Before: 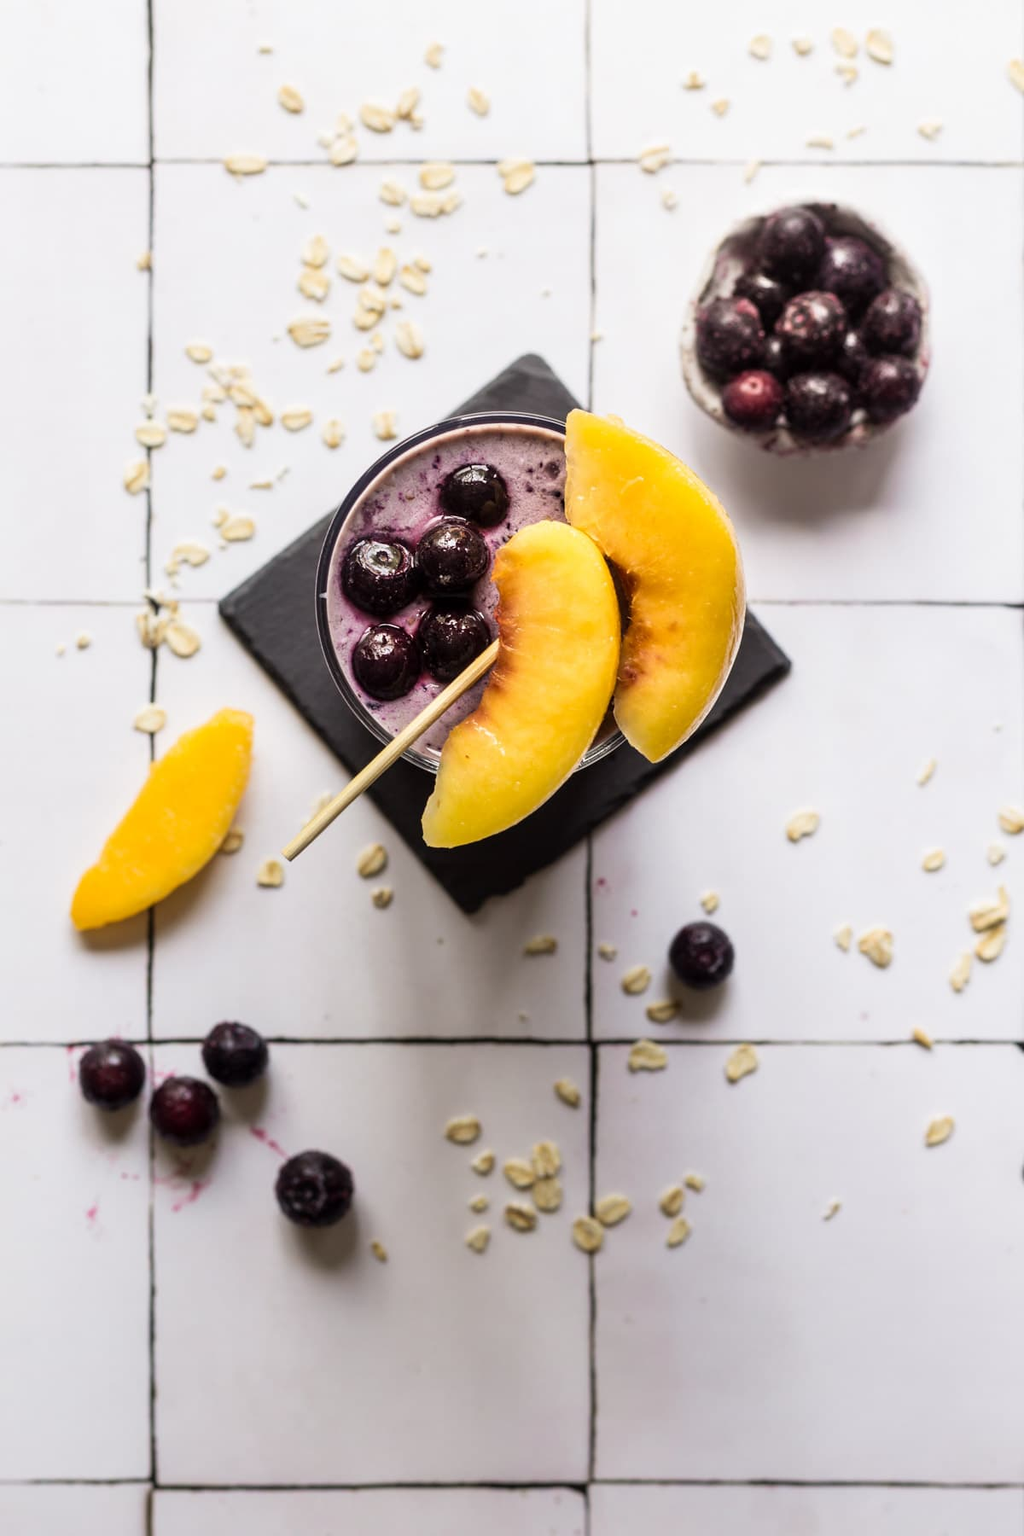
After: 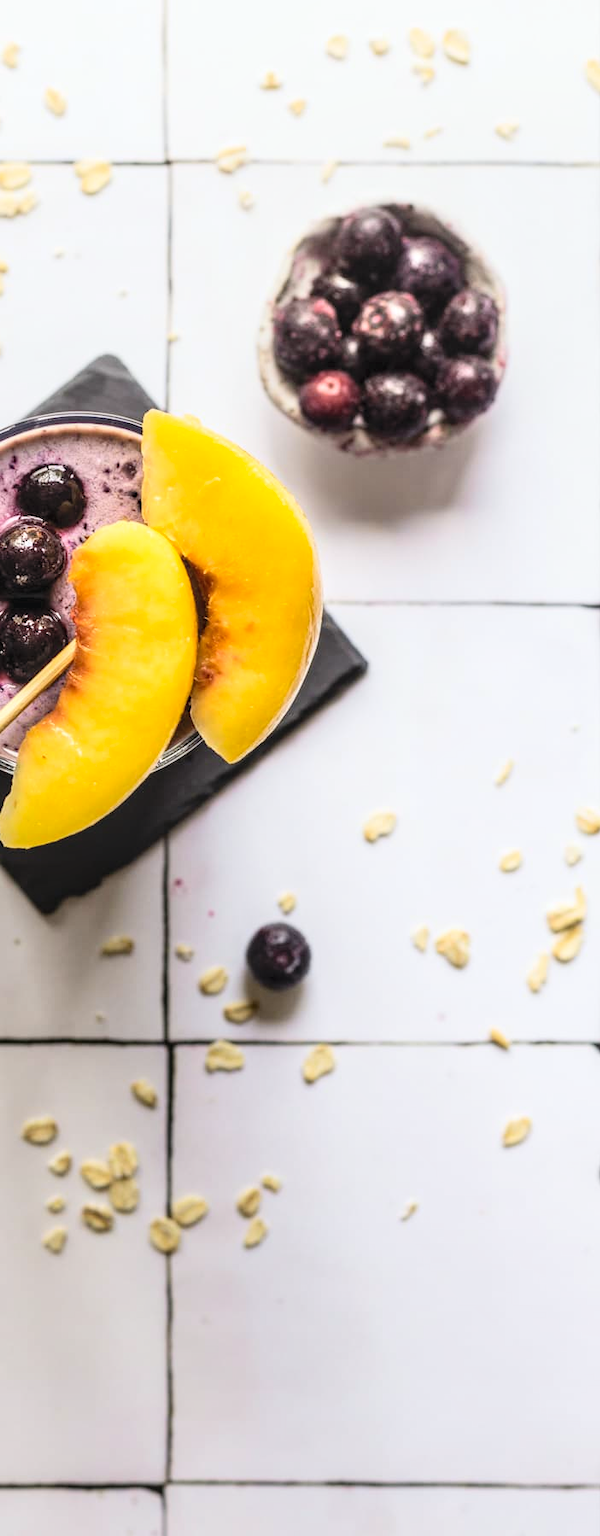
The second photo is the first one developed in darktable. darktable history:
crop: left 41.402%
contrast brightness saturation: contrast 0.1, brightness 0.3, saturation 0.14
local contrast: on, module defaults
tone curve: curves: ch0 [(0, 0) (0.227, 0.17) (0.766, 0.774) (1, 1)]; ch1 [(0, 0) (0.114, 0.127) (0.437, 0.452) (0.498, 0.495) (0.579, 0.576) (1, 1)]; ch2 [(0, 0) (0.233, 0.259) (0.493, 0.492) (0.568, 0.579) (1, 1)], color space Lab, independent channels, preserve colors none
